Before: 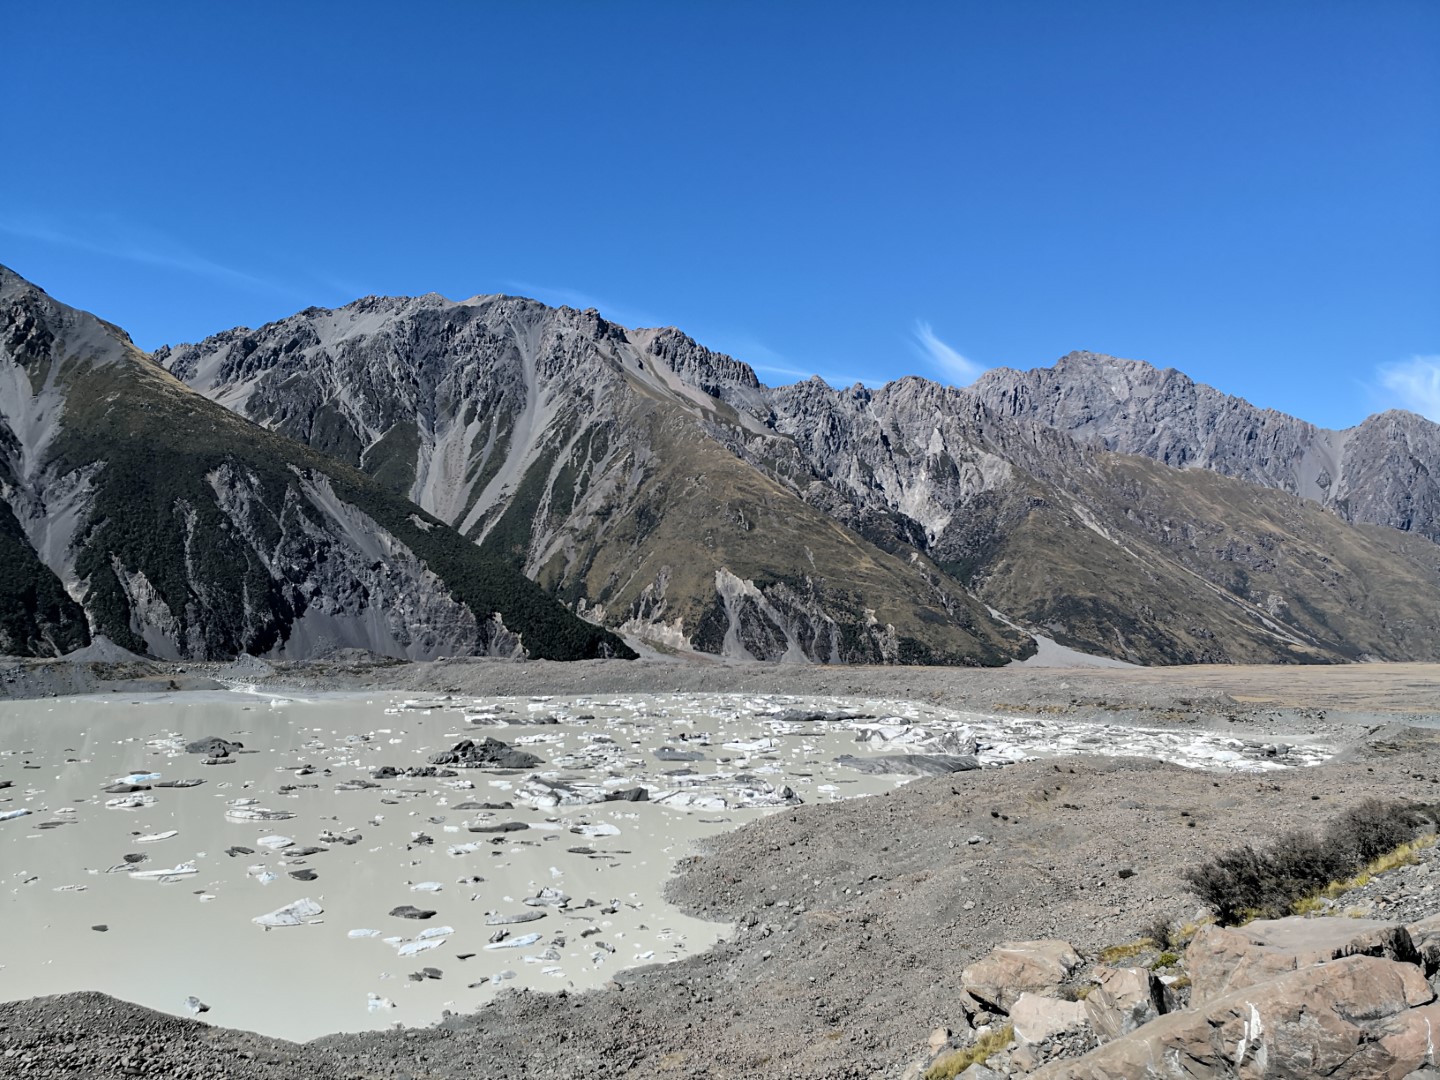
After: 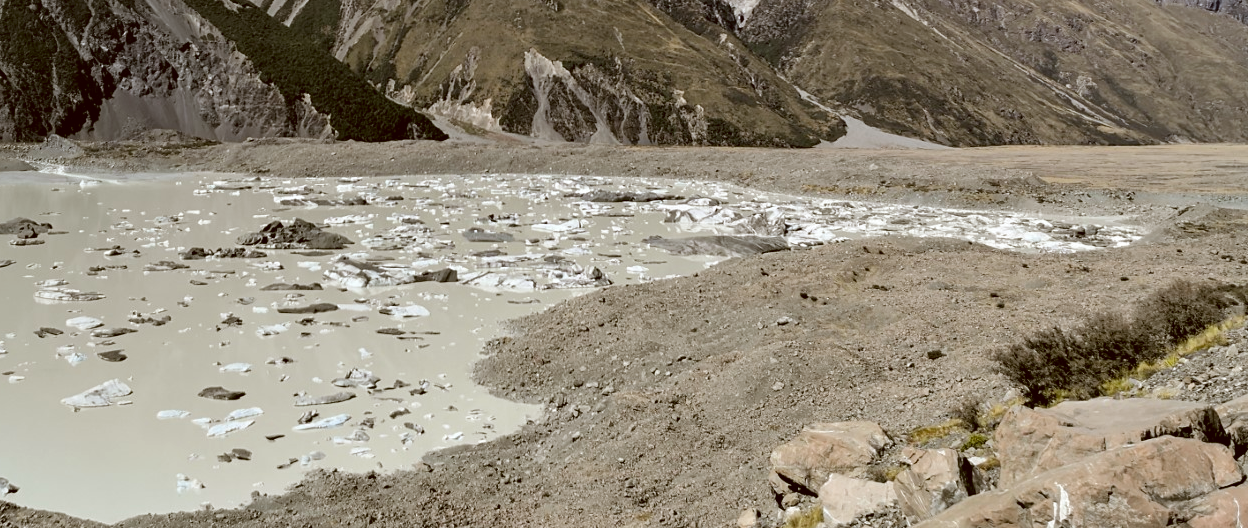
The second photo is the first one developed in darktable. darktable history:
crop and rotate: left 13.306%, top 48.129%, bottom 2.928%
color correction: highlights a* -0.482, highlights b* 0.161, shadows a* 4.66, shadows b* 20.72
